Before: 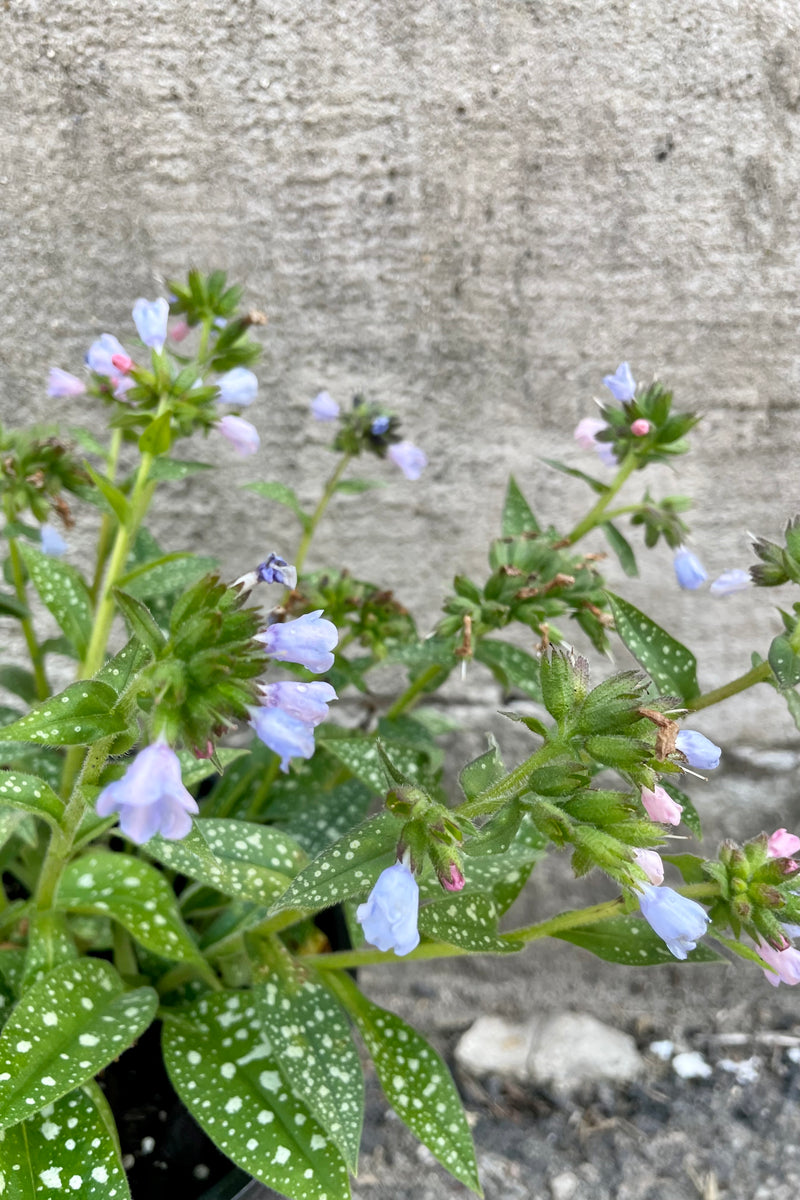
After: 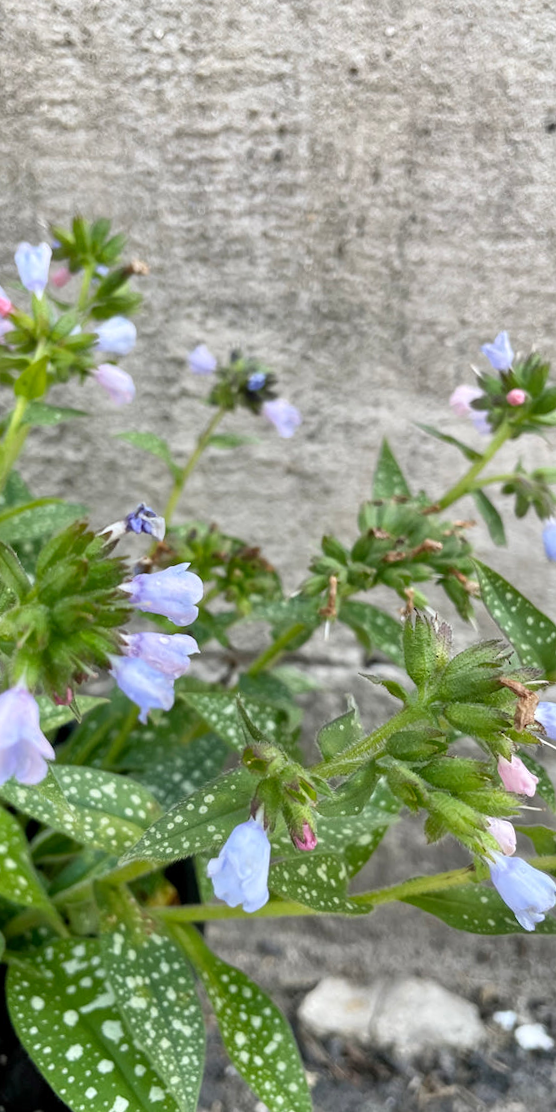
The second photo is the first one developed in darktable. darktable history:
crop and rotate: angle -3°, left 14.167%, top 0.038%, right 10.884%, bottom 0.076%
